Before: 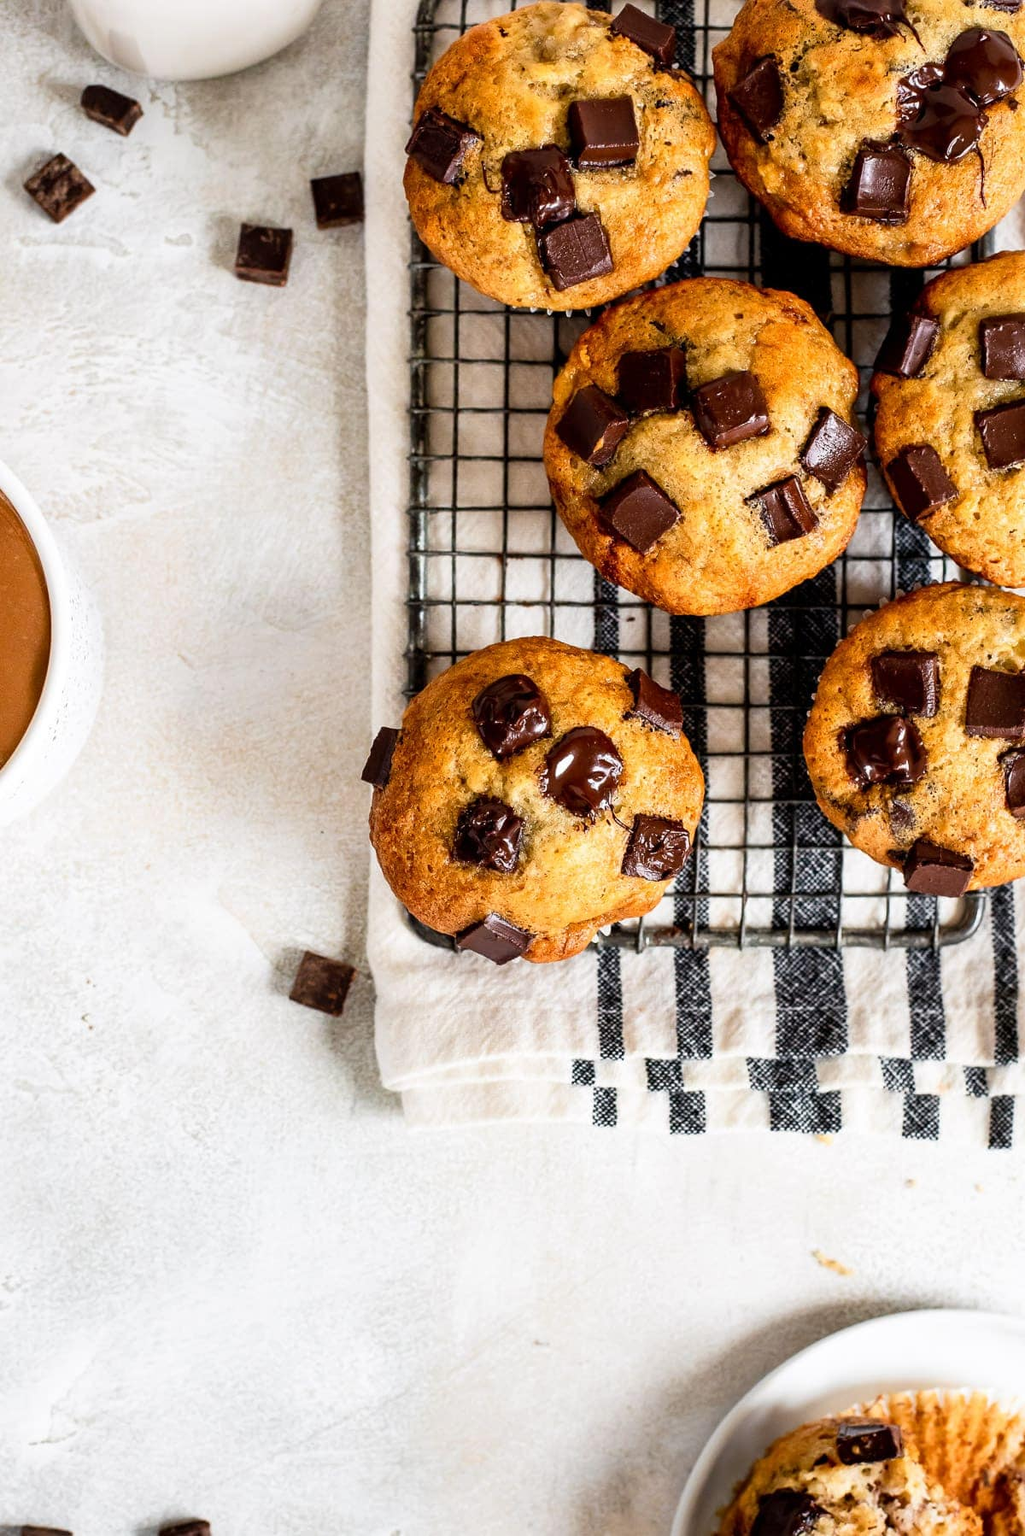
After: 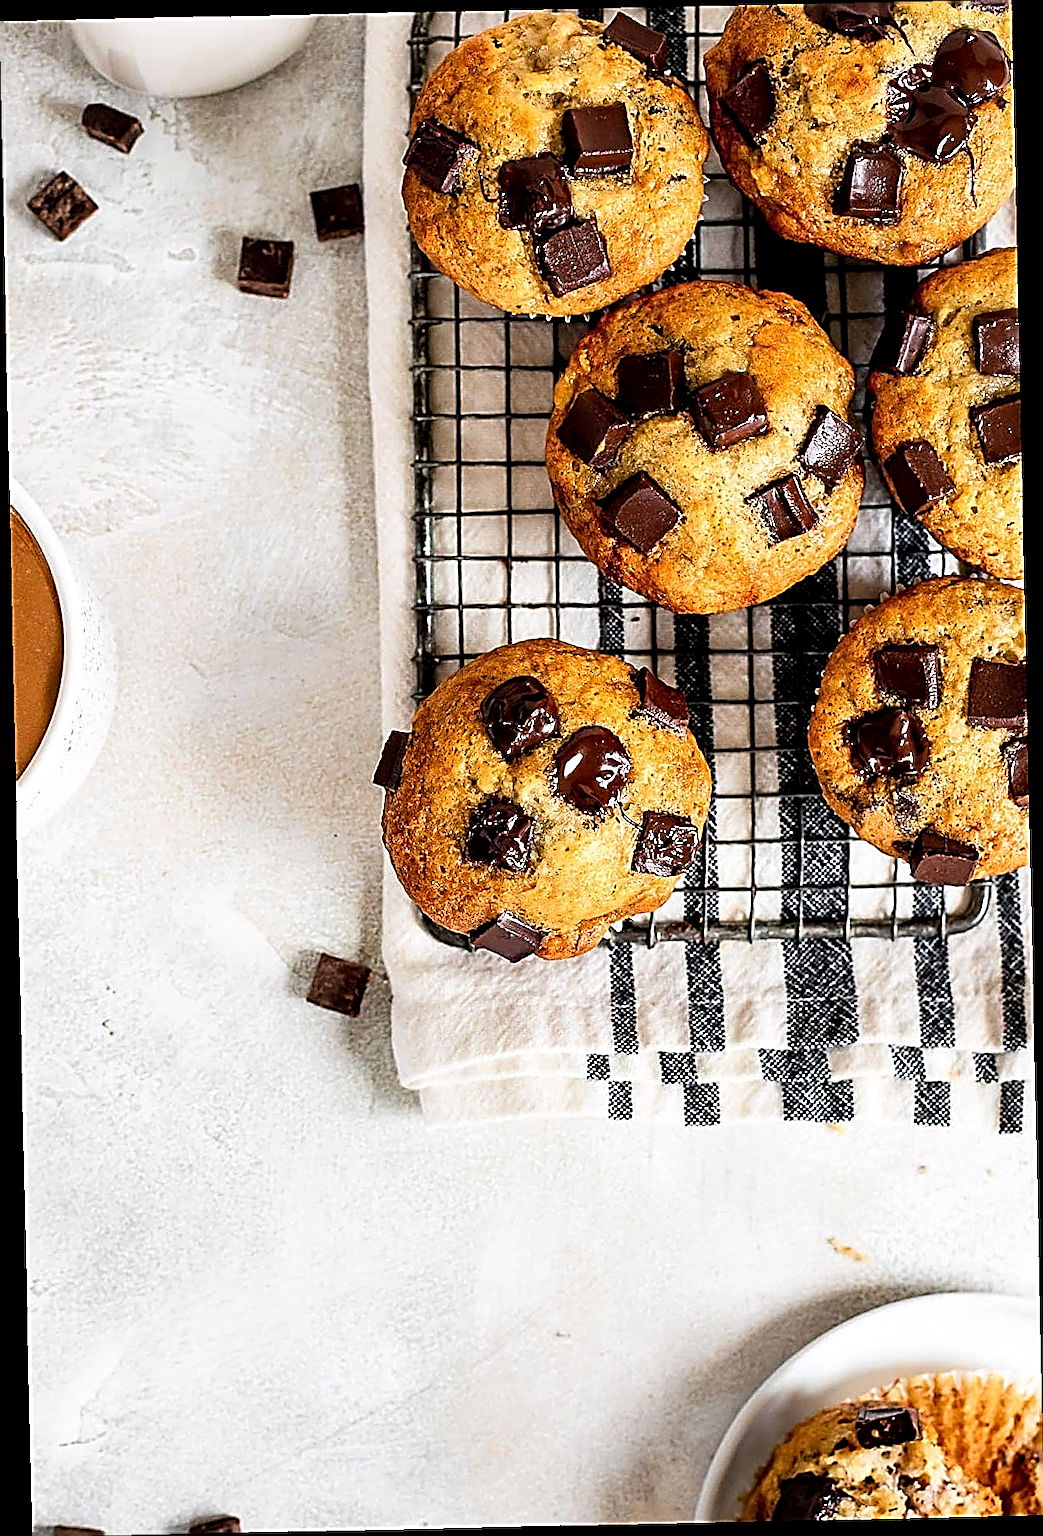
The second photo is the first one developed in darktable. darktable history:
rotate and perspective: rotation -1.24°, automatic cropping off
sharpen: amount 2
contrast equalizer: octaves 7, y [[0.6 ×6], [0.55 ×6], [0 ×6], [0 ×6], [0 ×6]], mix 0.15
